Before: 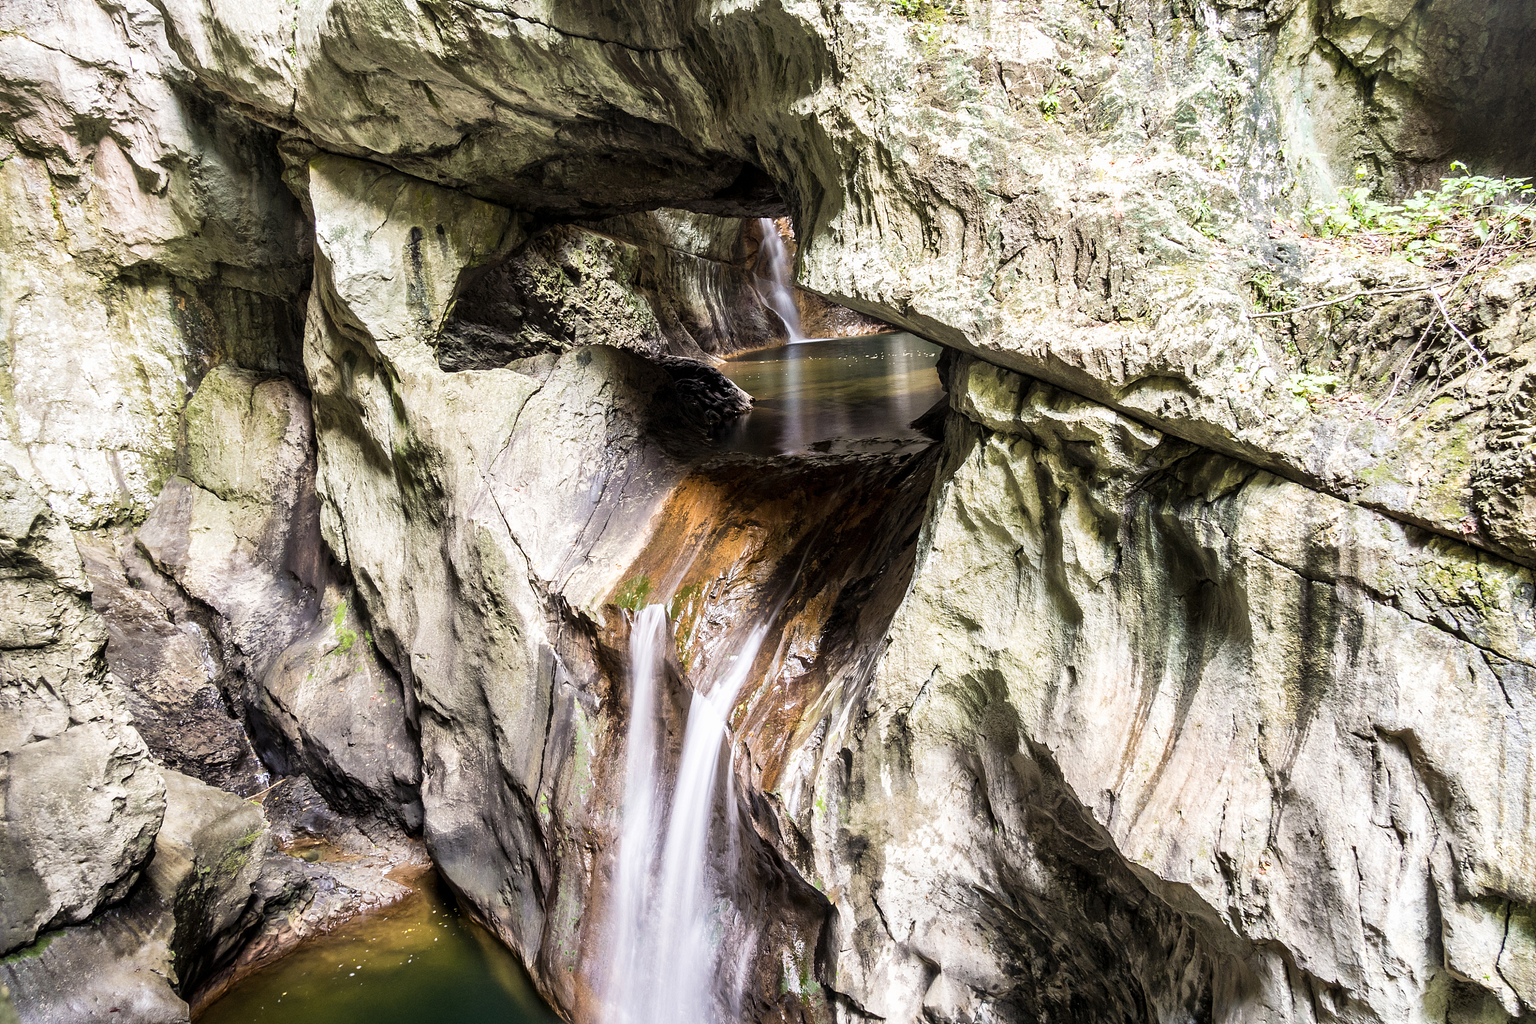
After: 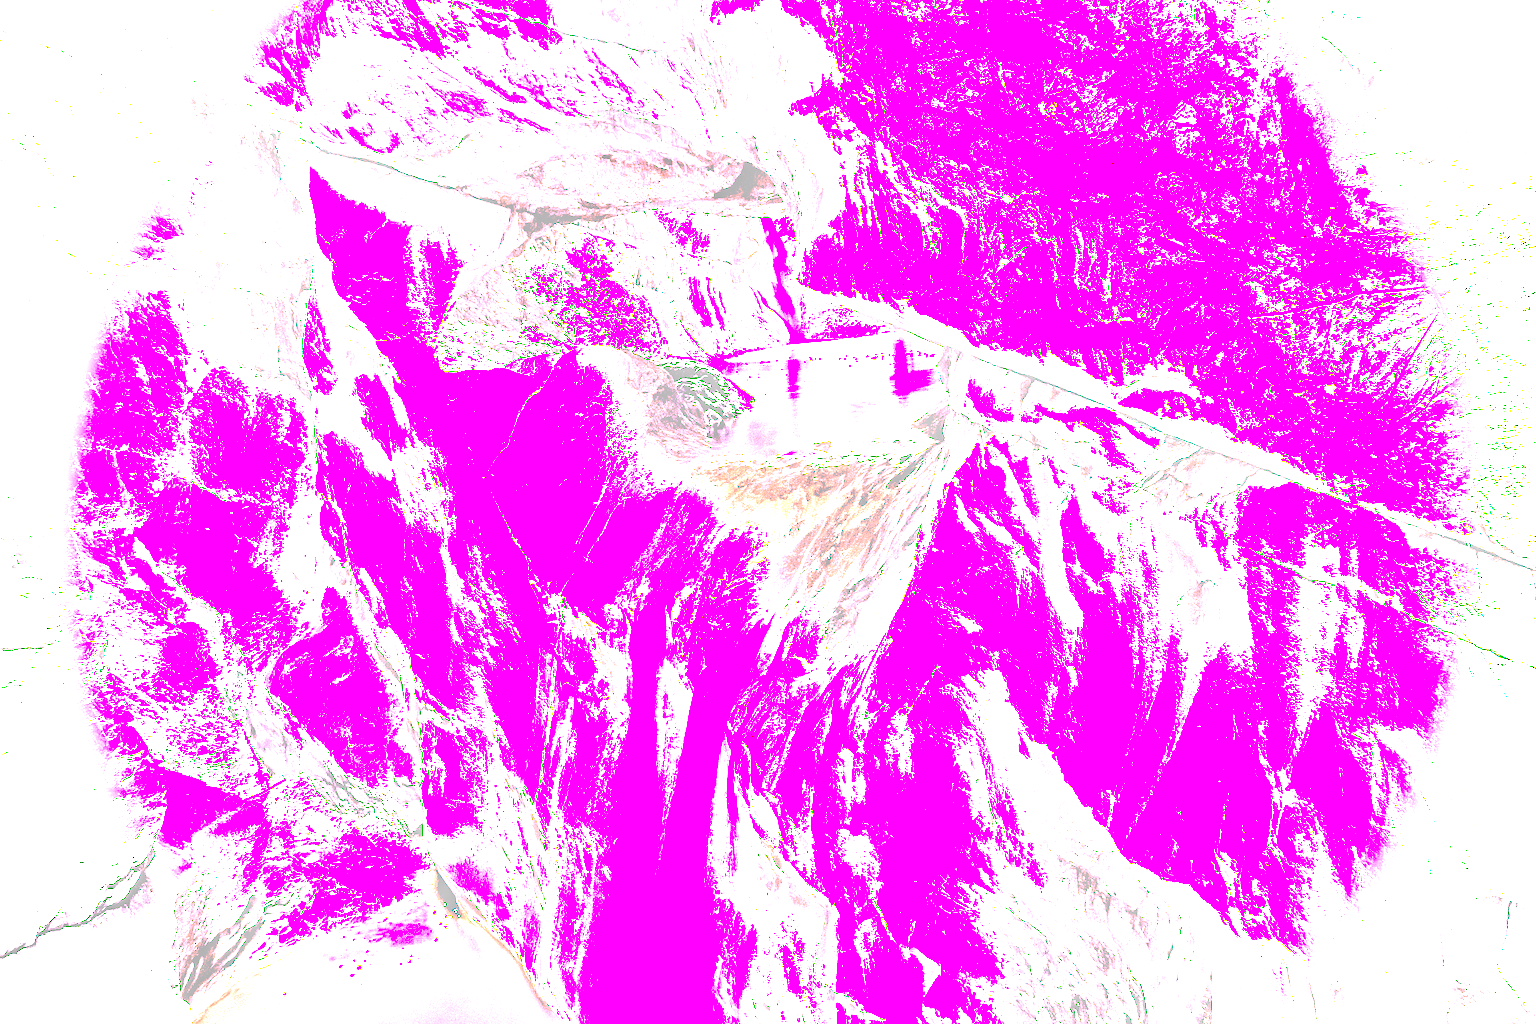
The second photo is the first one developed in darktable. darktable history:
white balance: red 8, blue 8
tone equalizer: -8 EV -0.75 EV, -7 EV -0.7 EV, -6 EV -0.6 EV, -5 EV -0.4 EV, -3 EV 0.4 EV, -2 EV 0.6 EV, -1 EV 0.7 EV, +0 EV 0.75 EV, edges refinement/feathering 500, mask exposure compensation -1.57 EV, preserve details no
local contrast: on, module defaults
vignetting: fall-off radius 60.65%
